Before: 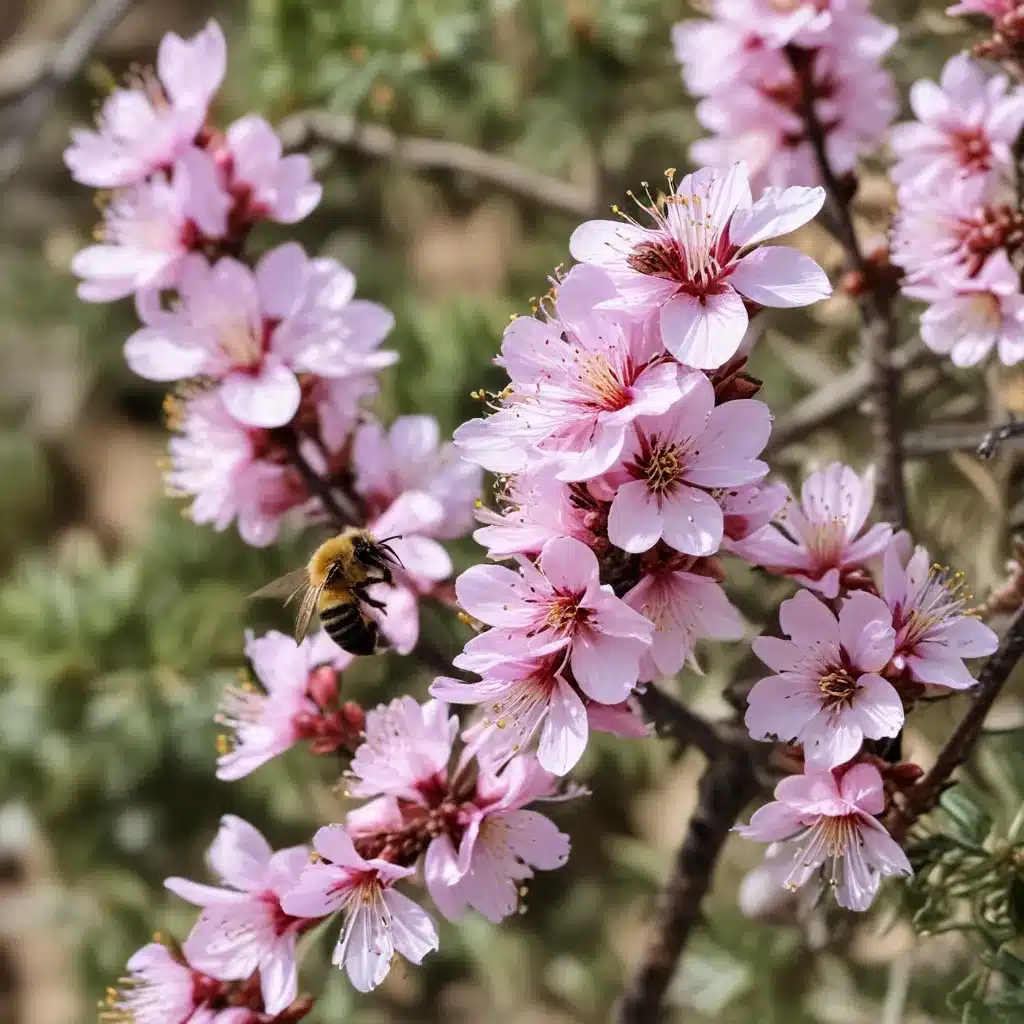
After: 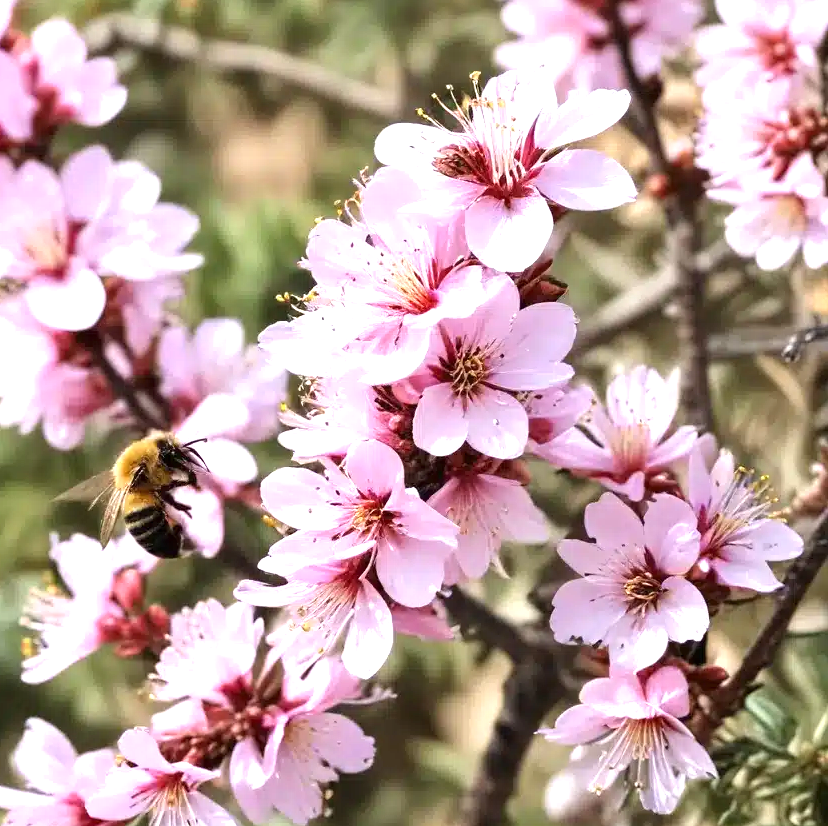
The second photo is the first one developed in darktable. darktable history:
exposure: black level correction 0, exposure 0.894 EV, compensate highlight preservation false
crop: left 19.11%, top 9.515%, right 0%, bottom 9.757%
